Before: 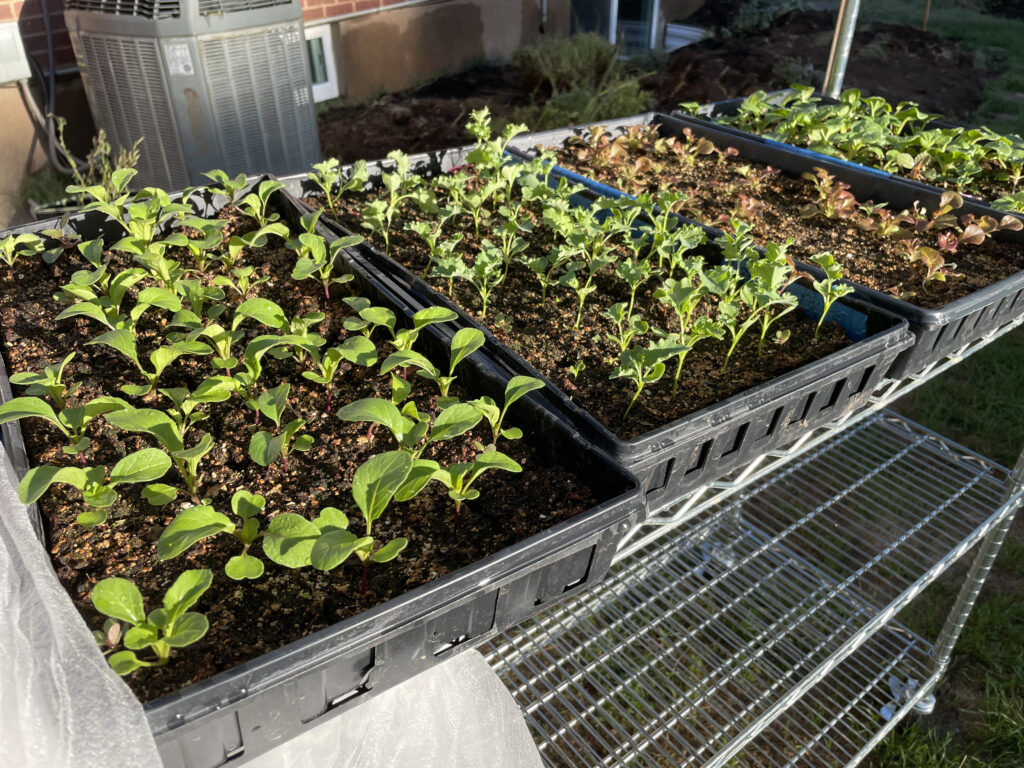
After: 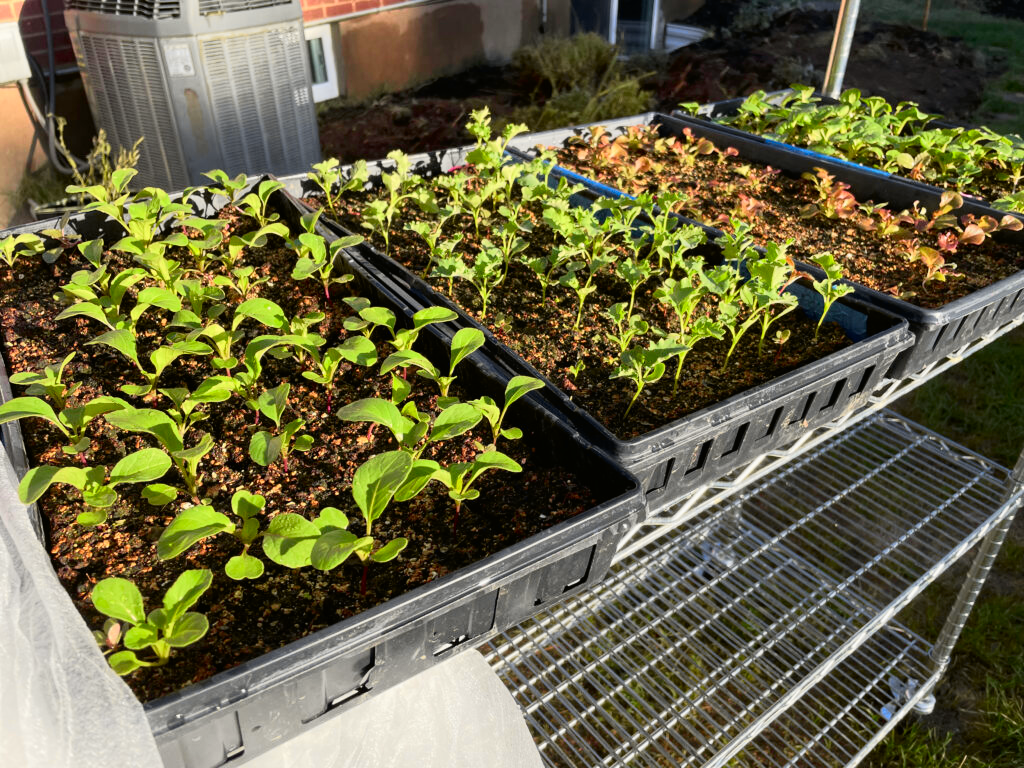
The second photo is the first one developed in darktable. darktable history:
tone curve: curves: ch0 [(0, 0.006) (0.037, 0.022) (0.123, 0.105) (0.19, 0.173) (0.277, 0.279) (0.474, 0.517) (0.597, 0.662) (0.687, 0.774) (0.855, 0.891) (1, 0.982)]; ch1 [(0, 0) (0.243, 0.245) (0.422, 0.415) (0.493, 0.498) (0.508, 0.503) (0.531, 0.55) (0.551, 0.582) (0.626, 0.672) (0.694, 0.732) (1, 1)]; ch2 [(0, 0) (0.249, 0.216) (0.356, 0.329) (0.424, 0.442) (0.476, 0.477) (0.498, 0.503) (0.517, 0.524) (0.532, 0.547) (0.562, 0.592) (0.614, 0.657) (0.706, 0.748) (0.808, 0.809) (0.991, 0.968)], color space Lab, independent channels, preserve colors none
